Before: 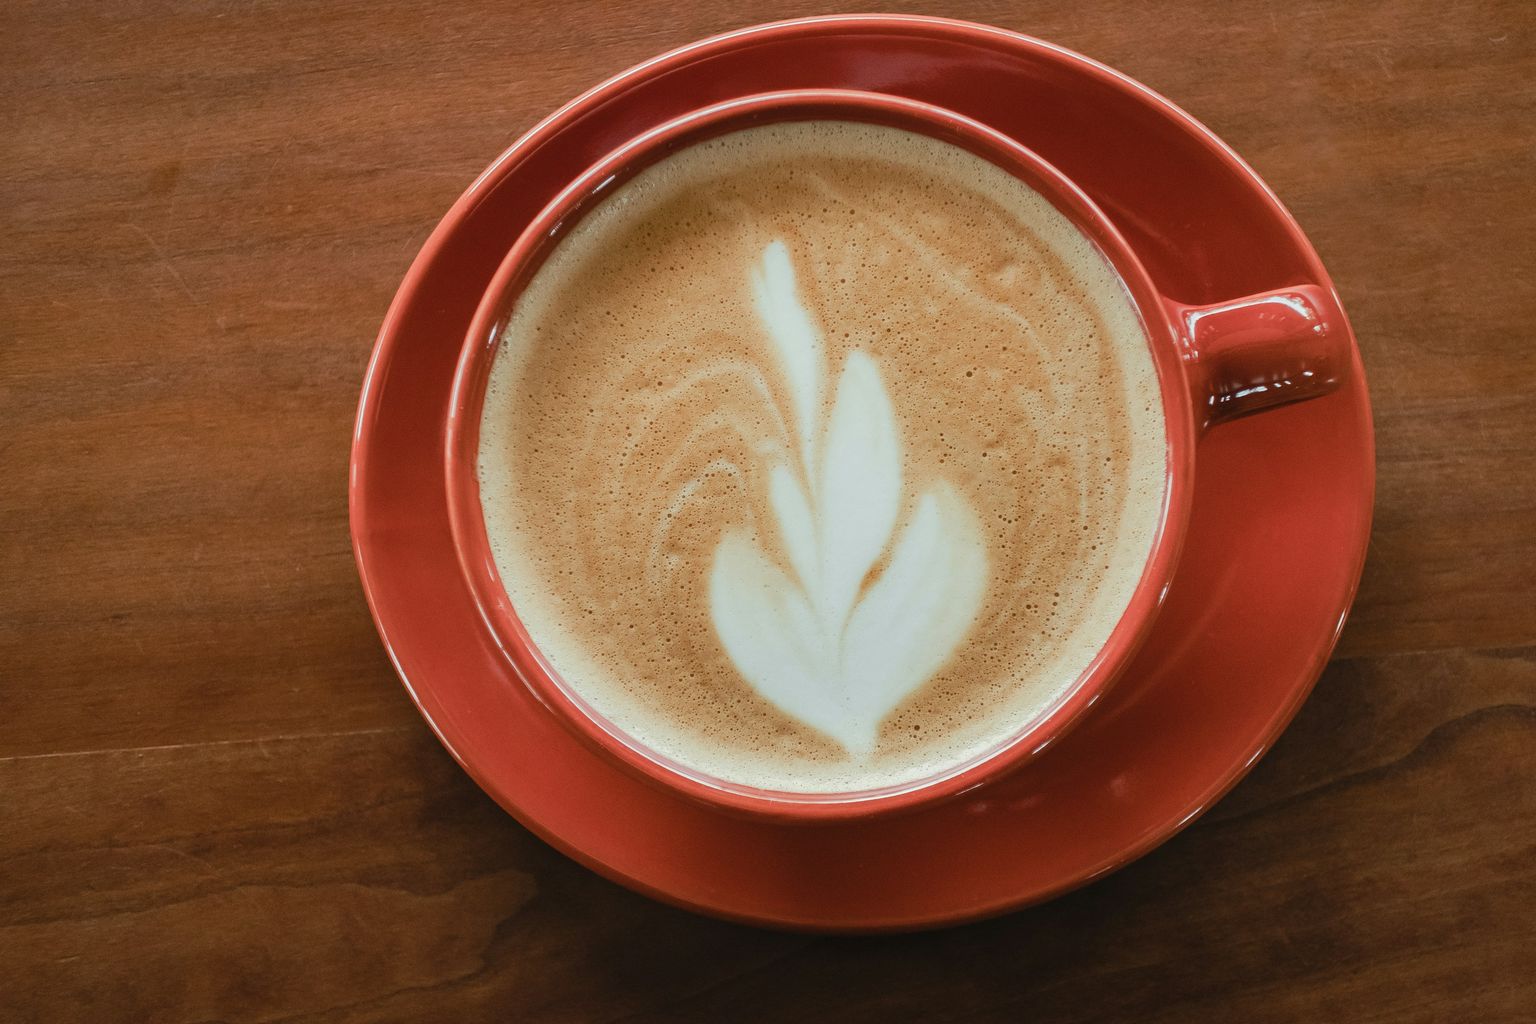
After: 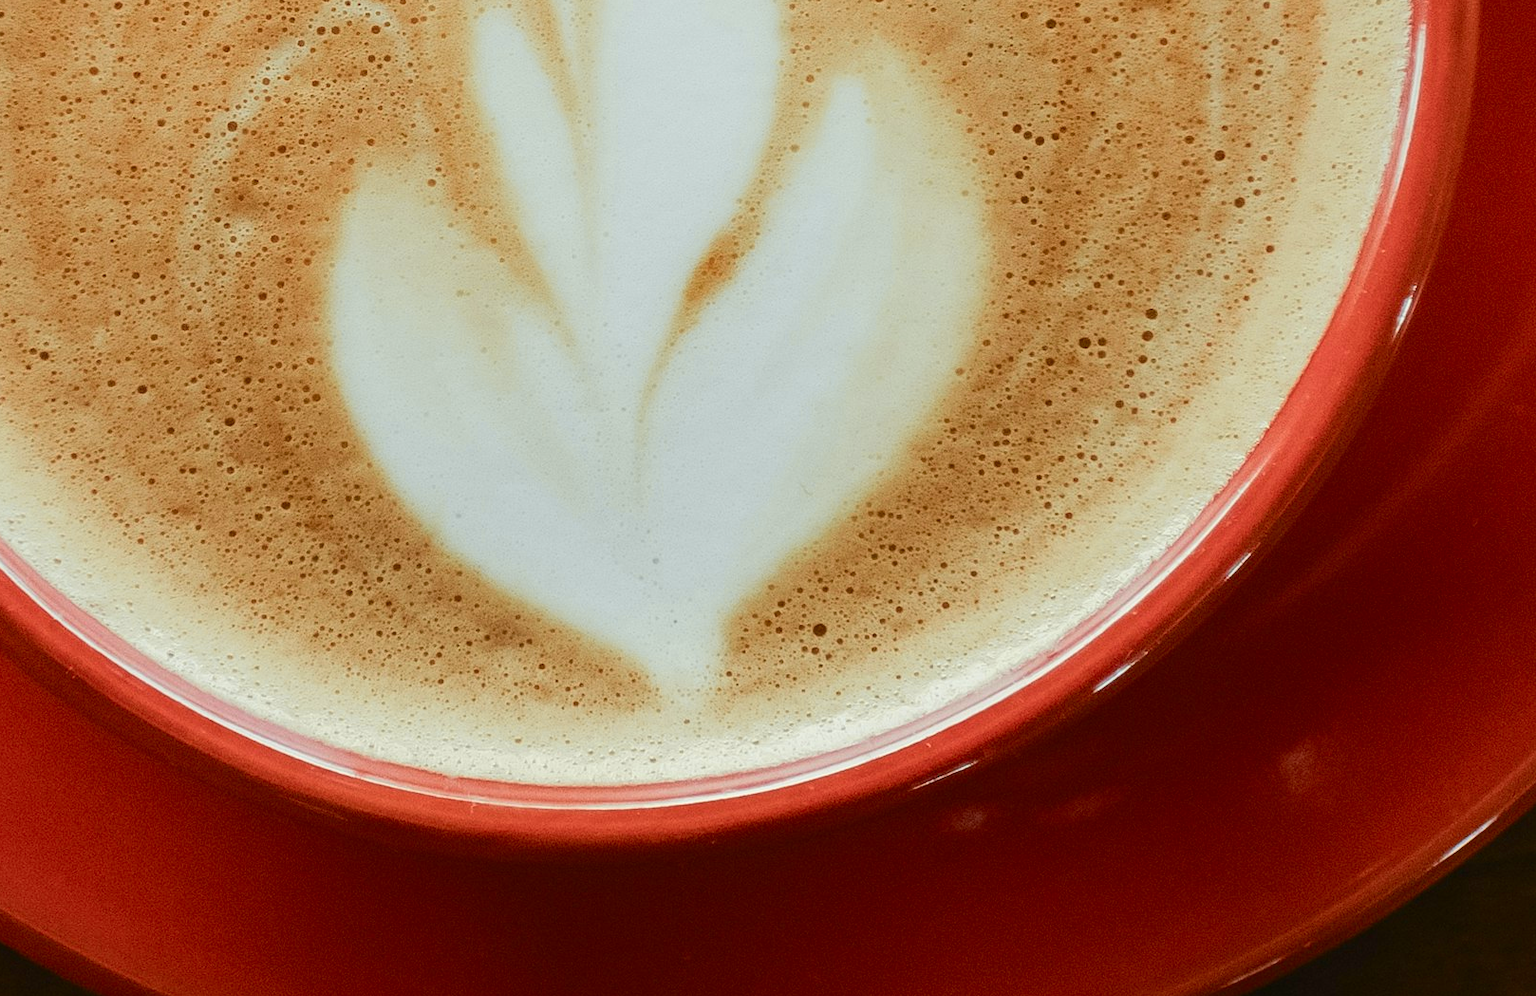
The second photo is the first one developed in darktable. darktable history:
tone curve: curves: ch0 [(0, 0) (0.227, 0.17) (0.766, 0.774) (1, 1)]; ch1 [(0, 0) (0.114, 0.127) (0.437, 0.452) (0.498, 0.495) (0.579, 0.602) (1, 1)]; ch2 [(0, 0) (0.233, 0.259) (0.493, 0.492) (0.568, 0.596) (1, 1)], color space Lab, independent channels, preserve colors none
crop: left 37.221%, top 45.169%, right 20.63%, bottom 13.777%
